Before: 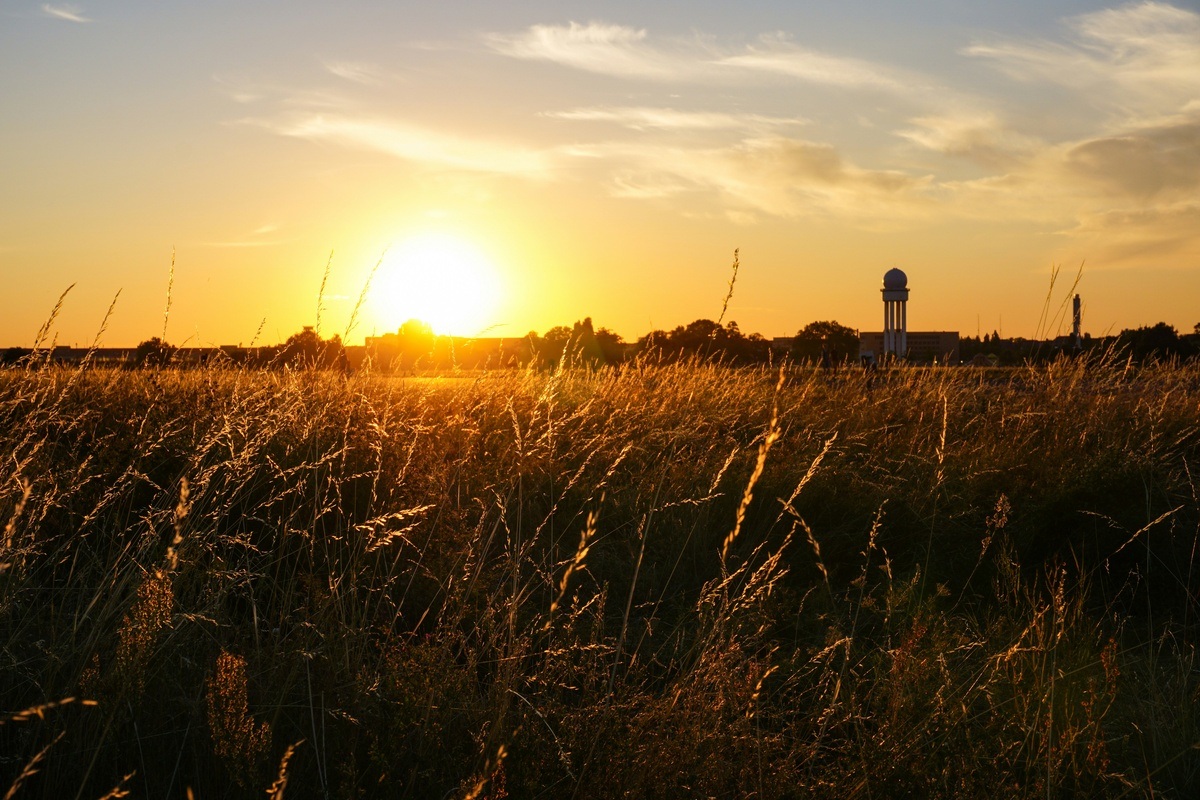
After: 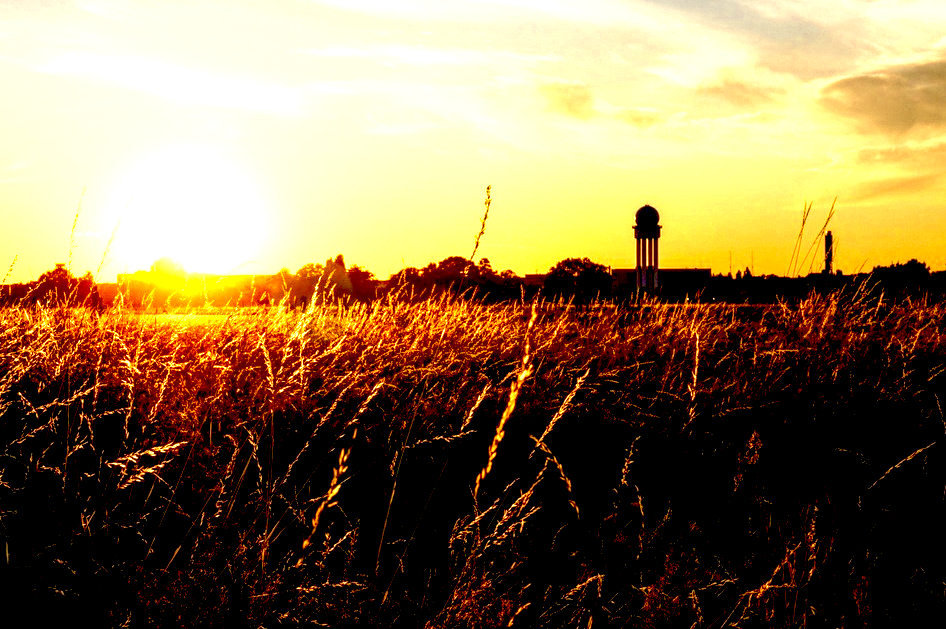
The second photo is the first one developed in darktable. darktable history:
velvia: on, module defaults
local contrast: detail 154%
color zones: curves: ch0 [(0.004, 0.305) (0.261, 0.623) (0.389, 0.399) (0.708, 0.571) (0.947, 0.34)]; ch1 [(0.025, 0.645) (0.229, 0.584) (0.326, 0.551) (0.484, 0.262) (0.757, 0.643)]
crop and rotate: left 20.74%, top 7.912%, right 0.375%, bottom 13.378%
exposure: black level correction 0.035, exposure 0.9 EV, compensate highlight preservation false
